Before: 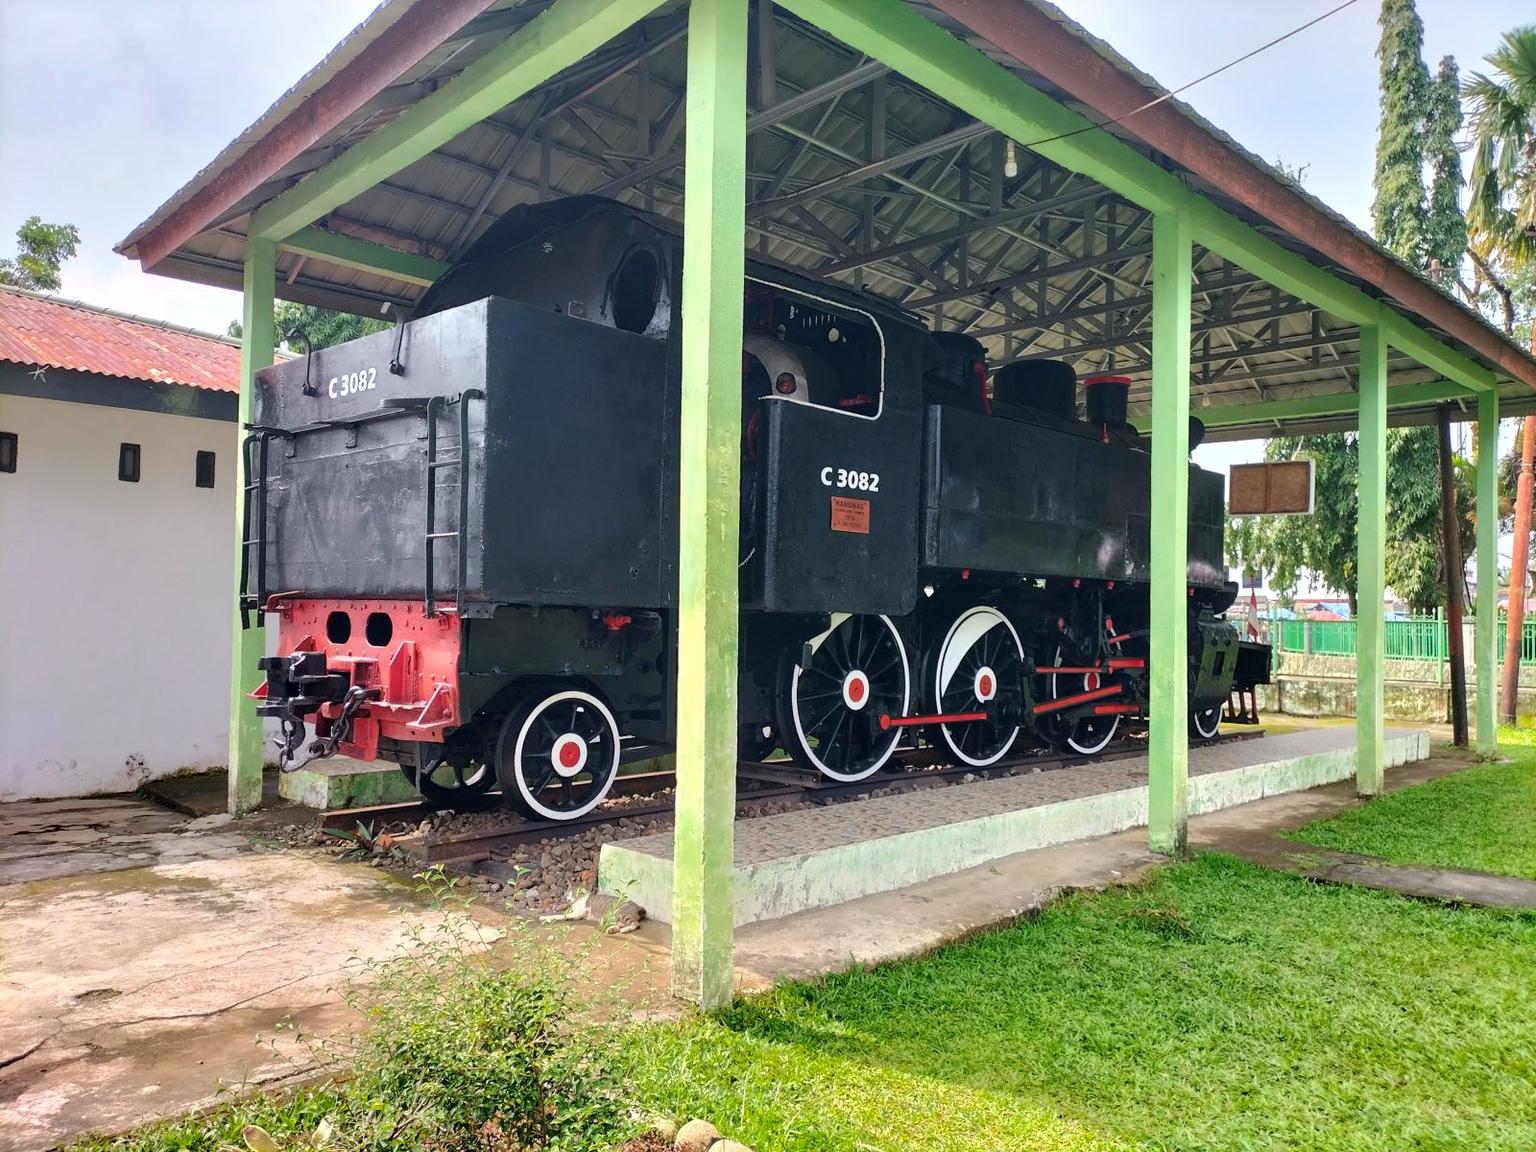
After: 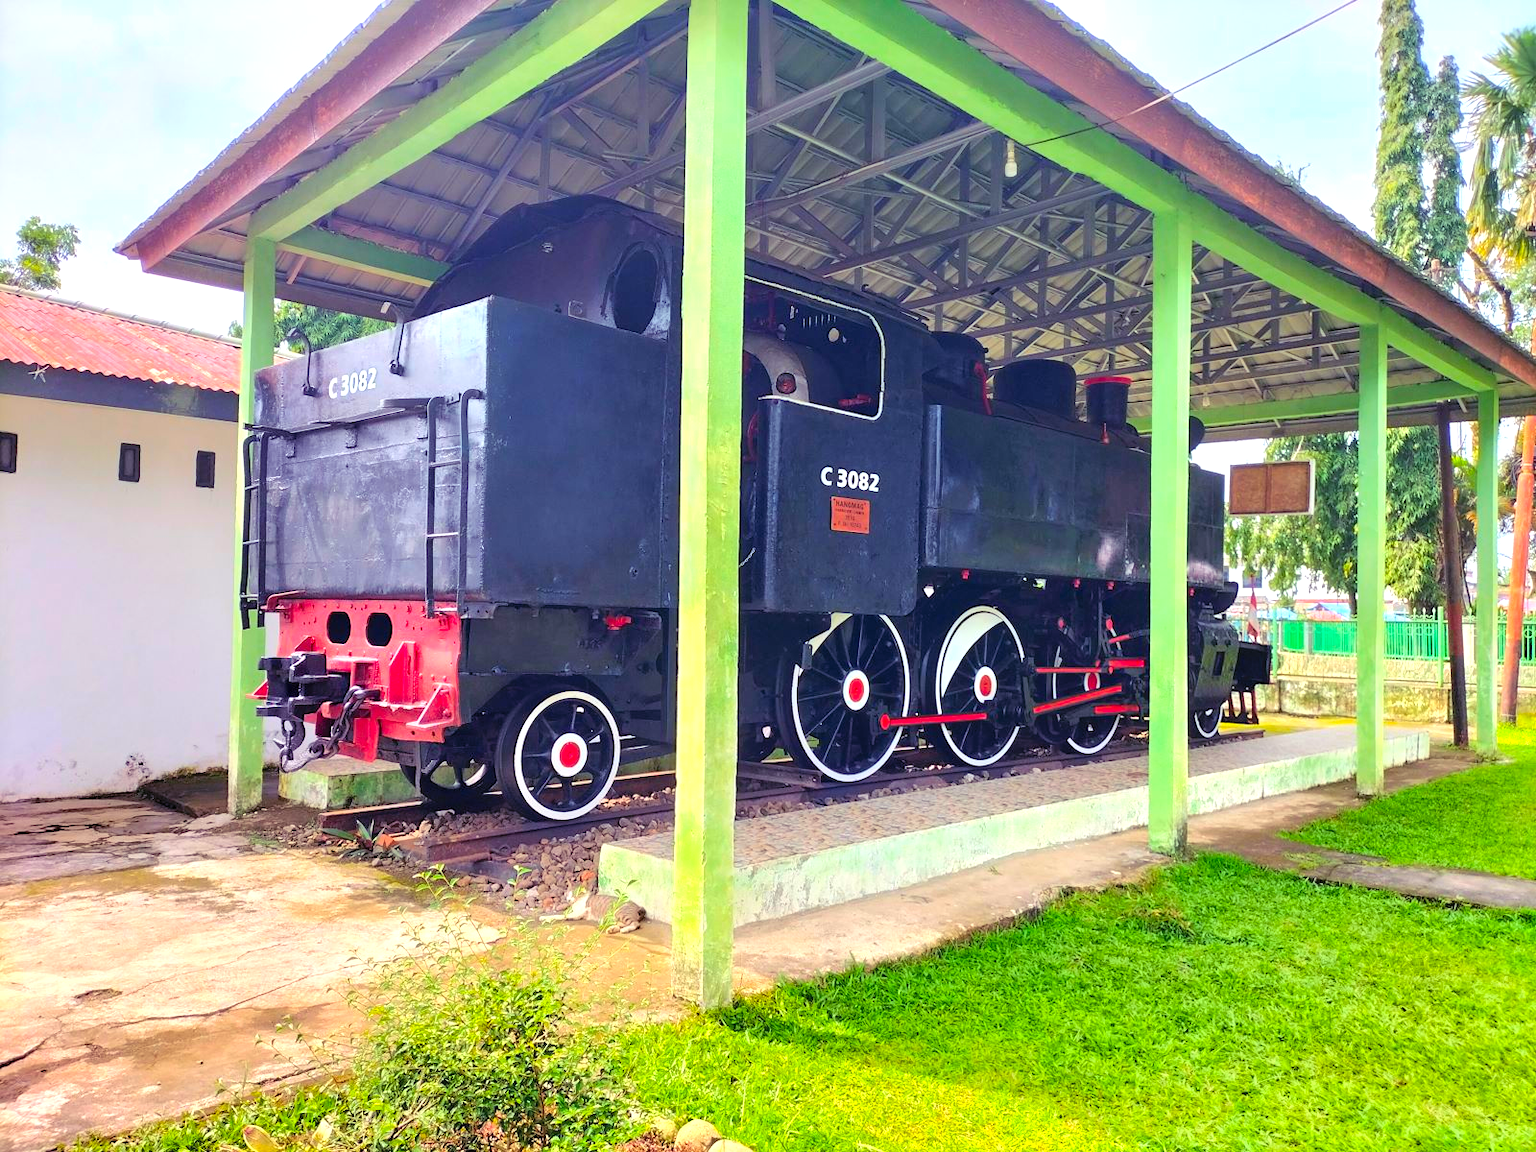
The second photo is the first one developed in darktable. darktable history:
tone equalizer: mask exposure compensation -0.507 EV
color balance rgb: shadows lift › luminance -22.008%, shadows lift › chroma 8.882%, shadows lift › hue 285.99°, perceptual saturation grading › global saturation 0.532%, perceptual brilliance grading › global brilliance 10.212%, global vibrance 20%
contrast brightness saturation: contrast 0.065, brightness 0.171, saturation 0.396
